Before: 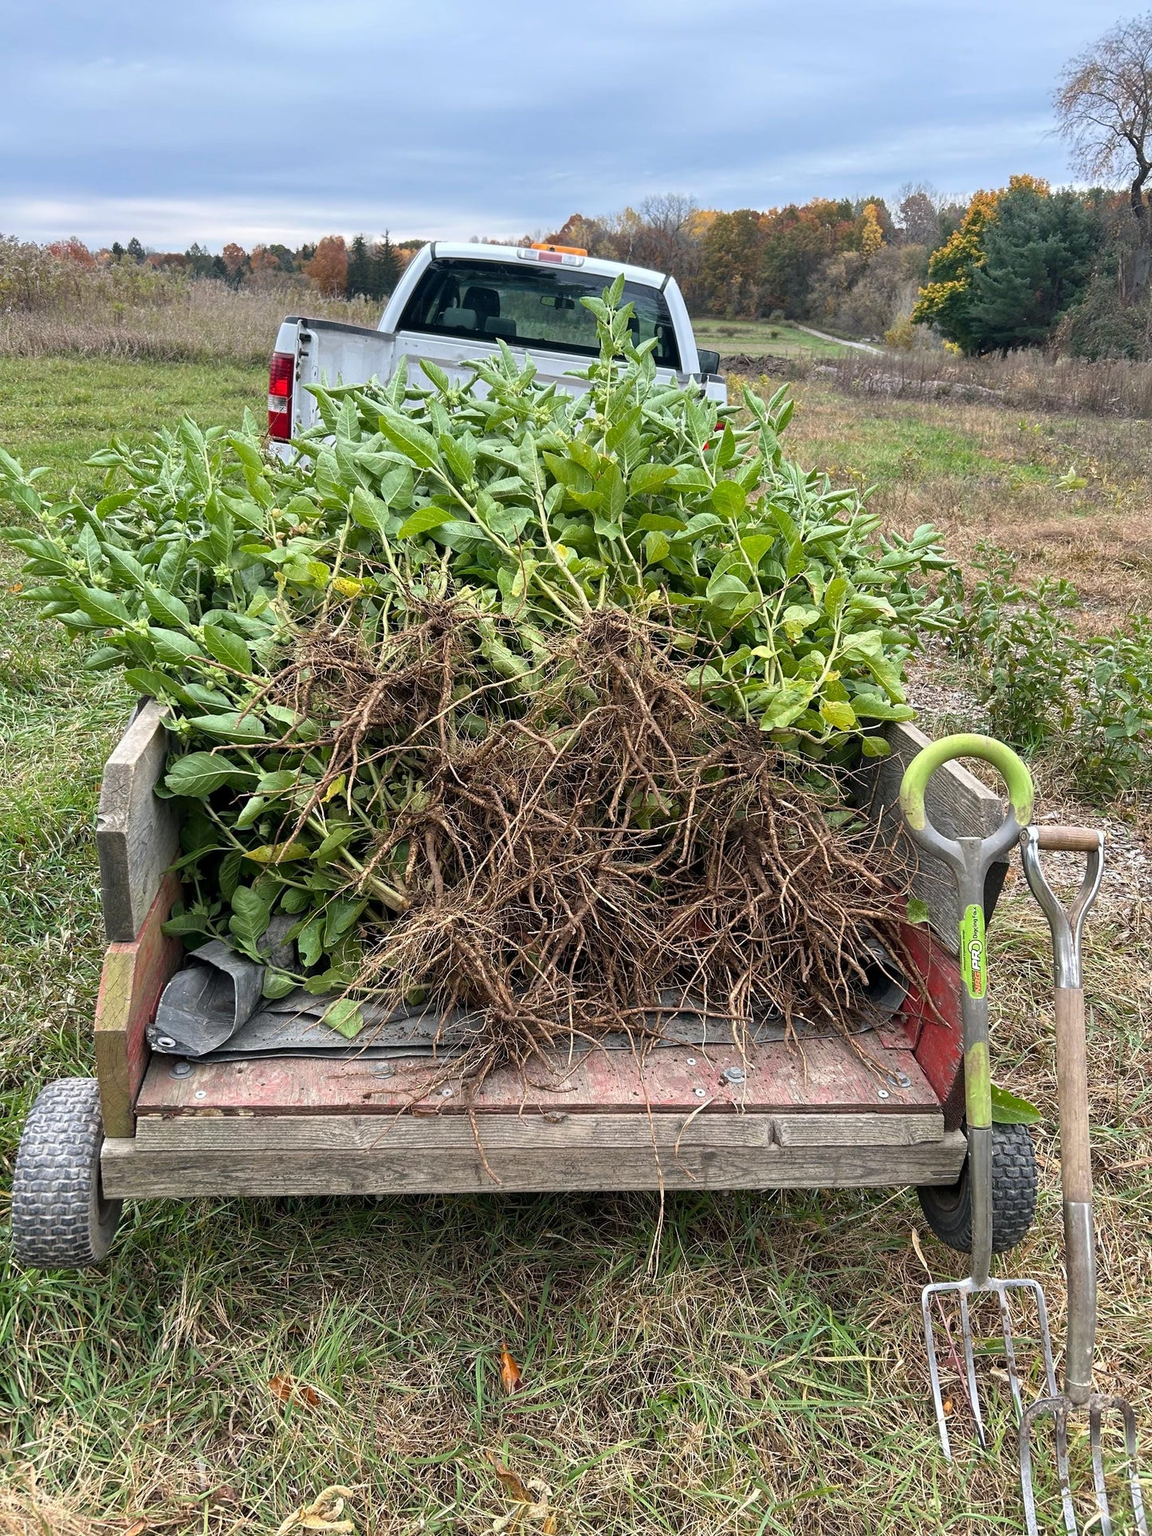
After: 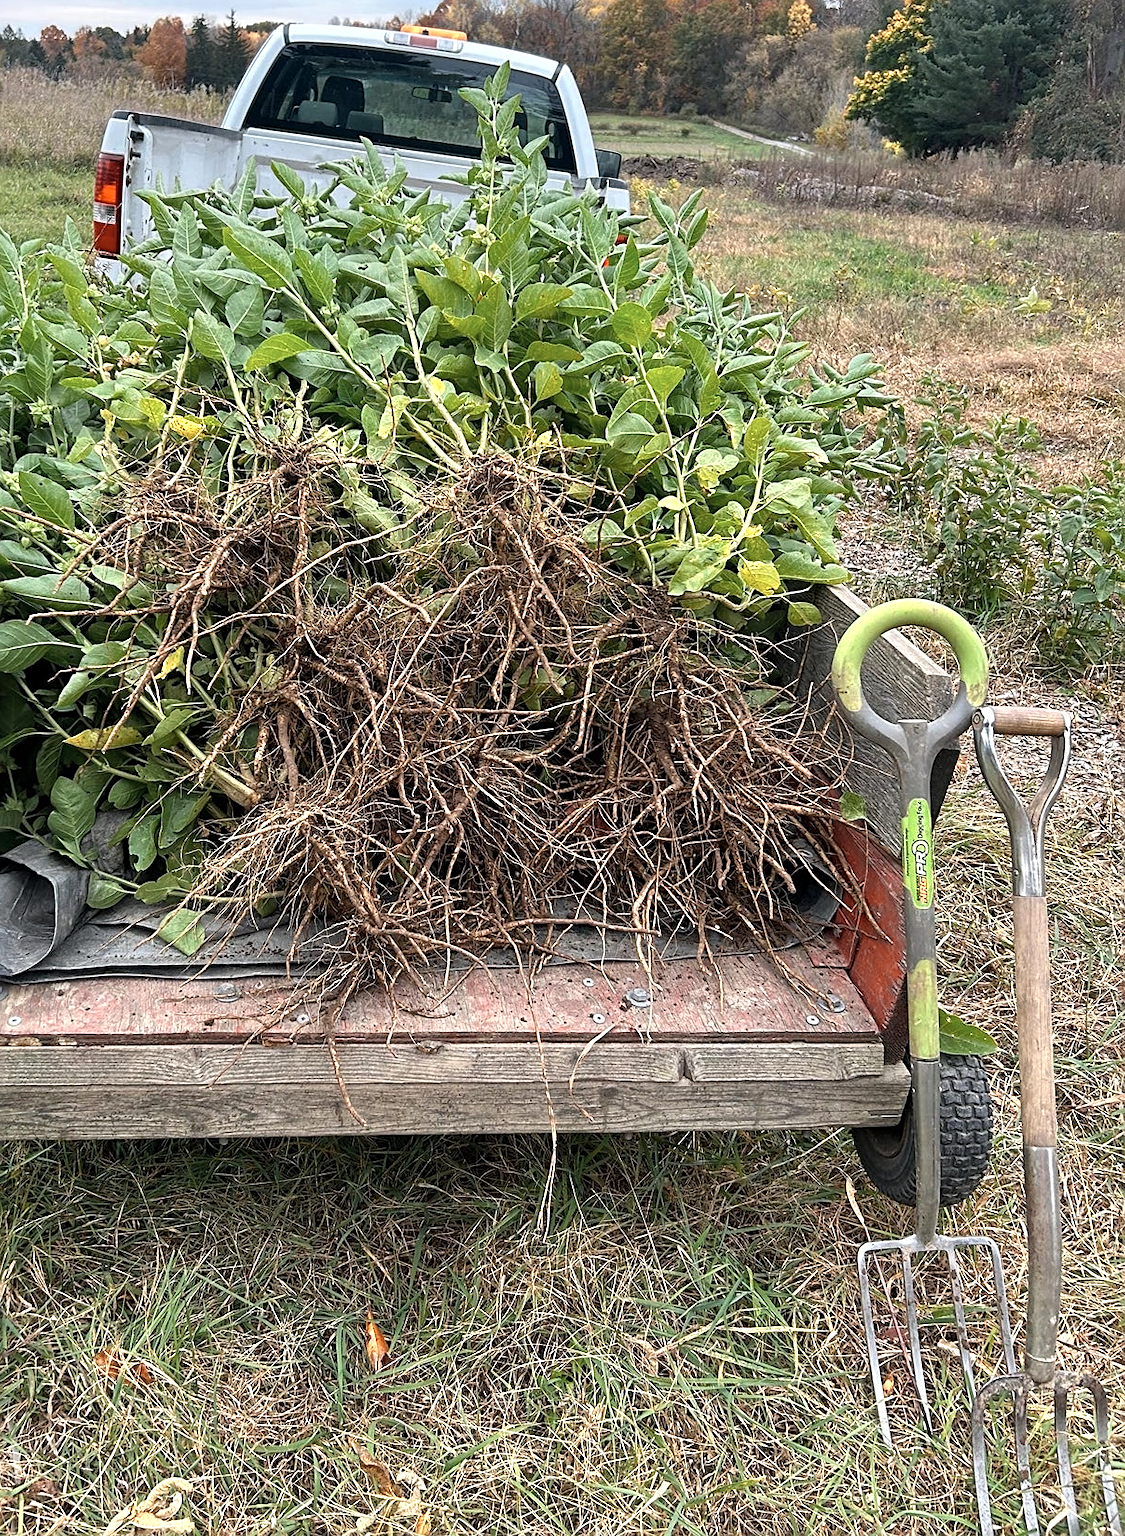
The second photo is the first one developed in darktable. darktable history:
color zones: curves: ch0 [(0.018, 0.548) (0.197, 0.654) (0.425, 0.447) (0.605, 0.658) (0.732, 0.579)]; ch1 [(0.105, 0.531) (0.224, 0.531) (0.386, 0.39) (0.618, 0.456) (0.732, 0.456) (0.956, 0.421)]; ch2 [(0.039, 0.583) (0.215, 0.465) (0.399, 0.544) (0.465, 0.548) (0.614, 0.447) (0.724, 0.43) (0.882, 0.623) (0.956, 0.632)]
sharpen: on, module defaults
crop: left 16.379%, top 14.441%
